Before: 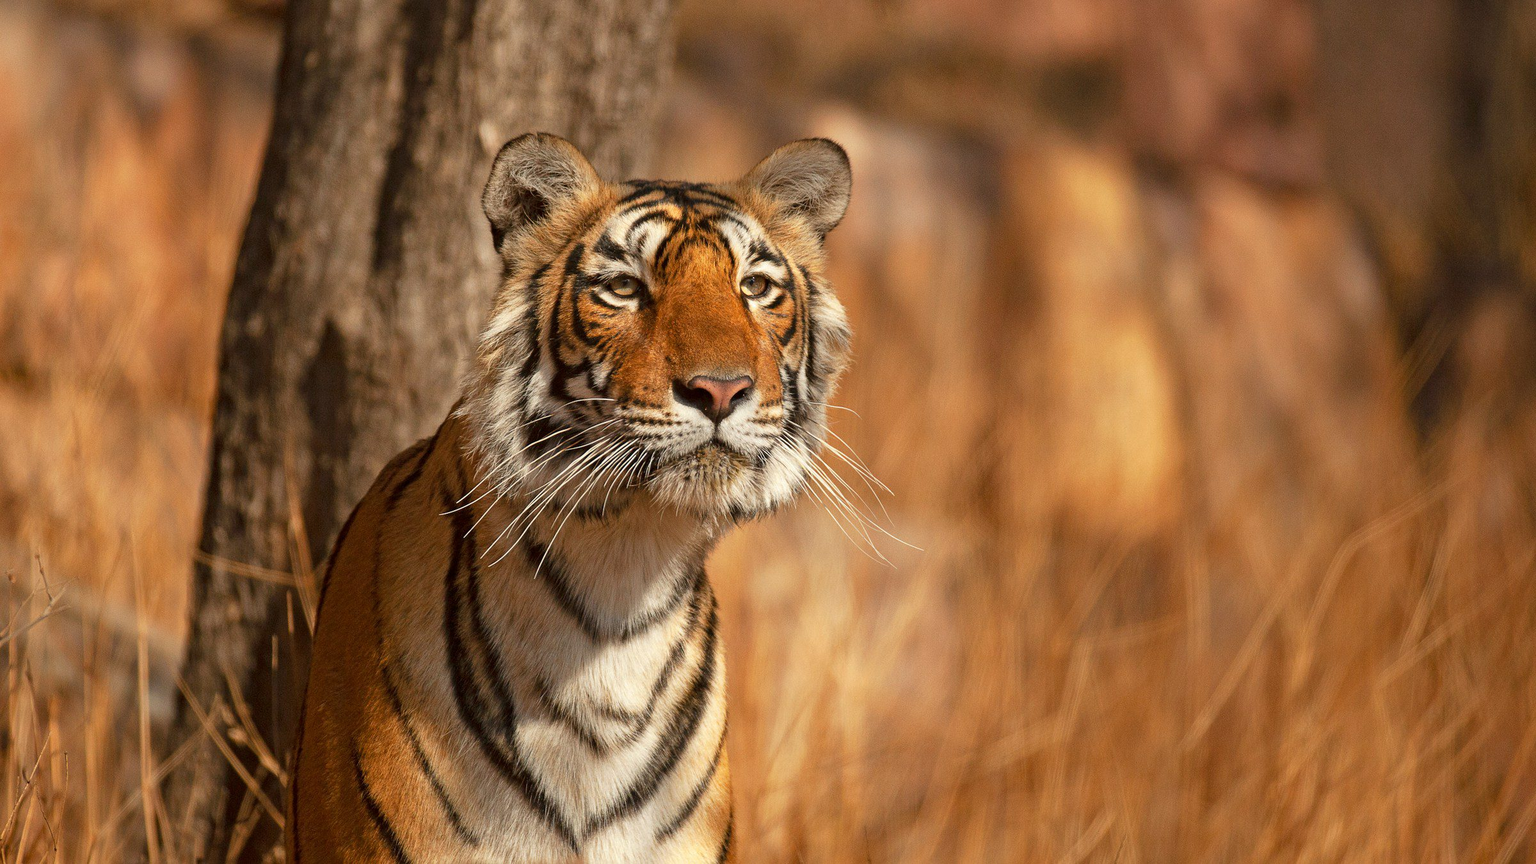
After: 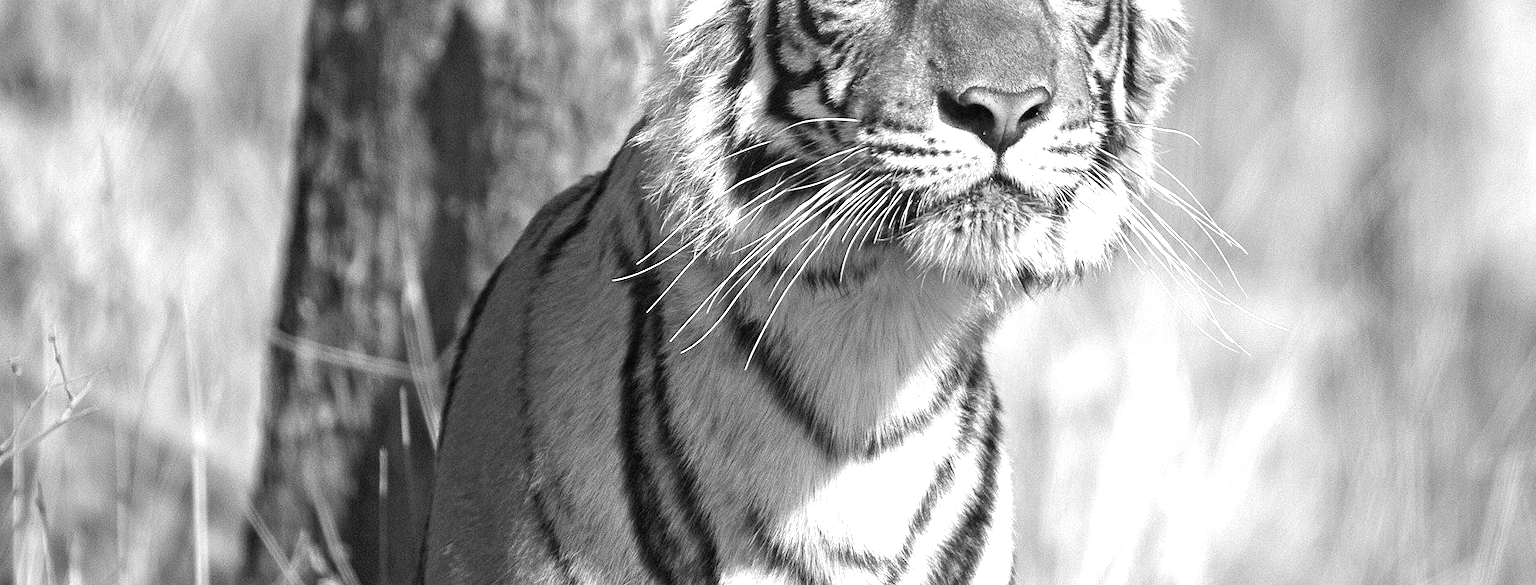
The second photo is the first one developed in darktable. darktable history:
crop: top 36.363%, right 28.29%, bottom 15.022%
exposure: exposure 1.217 EV, compensate exposure bias true, compensate highlight preservation false
color zones: curves: ch1 [(0, -0.394) (0.143, -0.394) (0.286, -0.394) (0.429, -0.392) (0.571, -0.391) (0.714, -0.391) (0.857, -0.391) (1, -0.394)]
